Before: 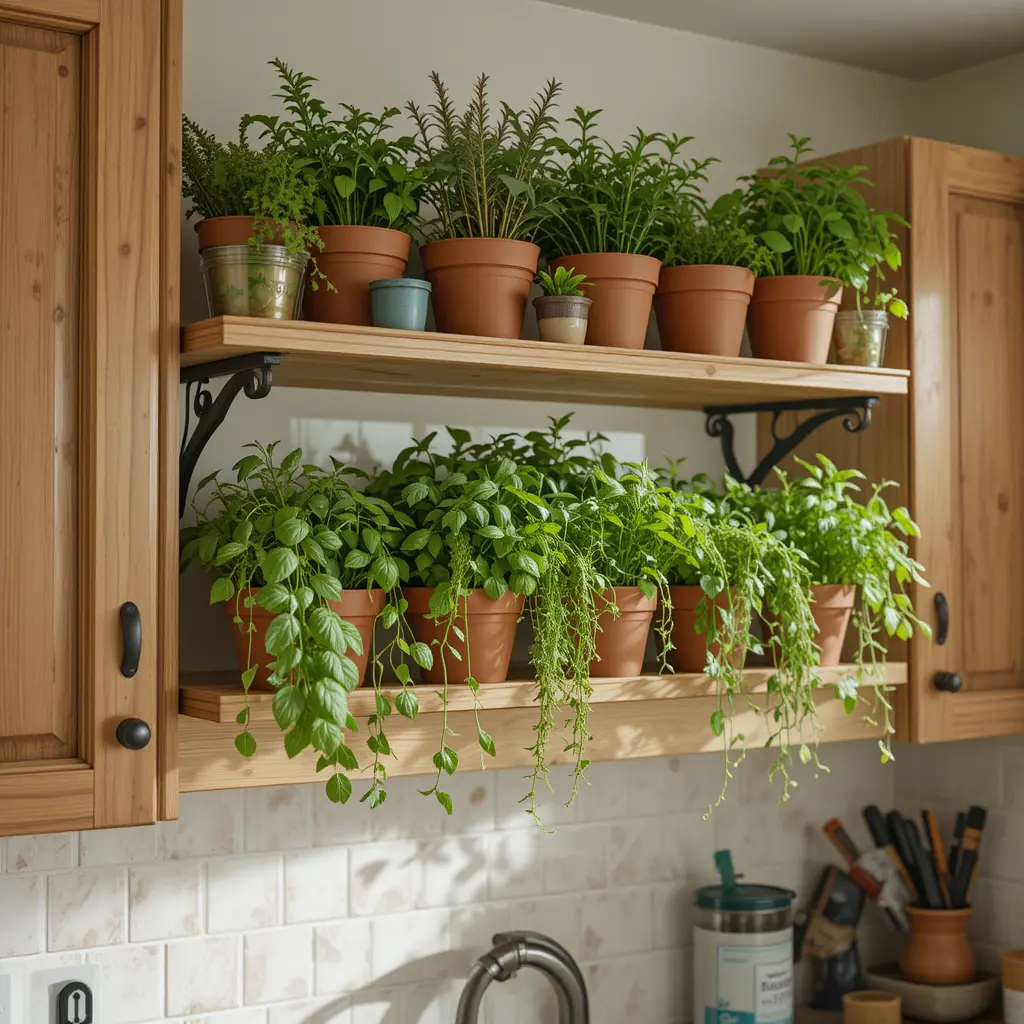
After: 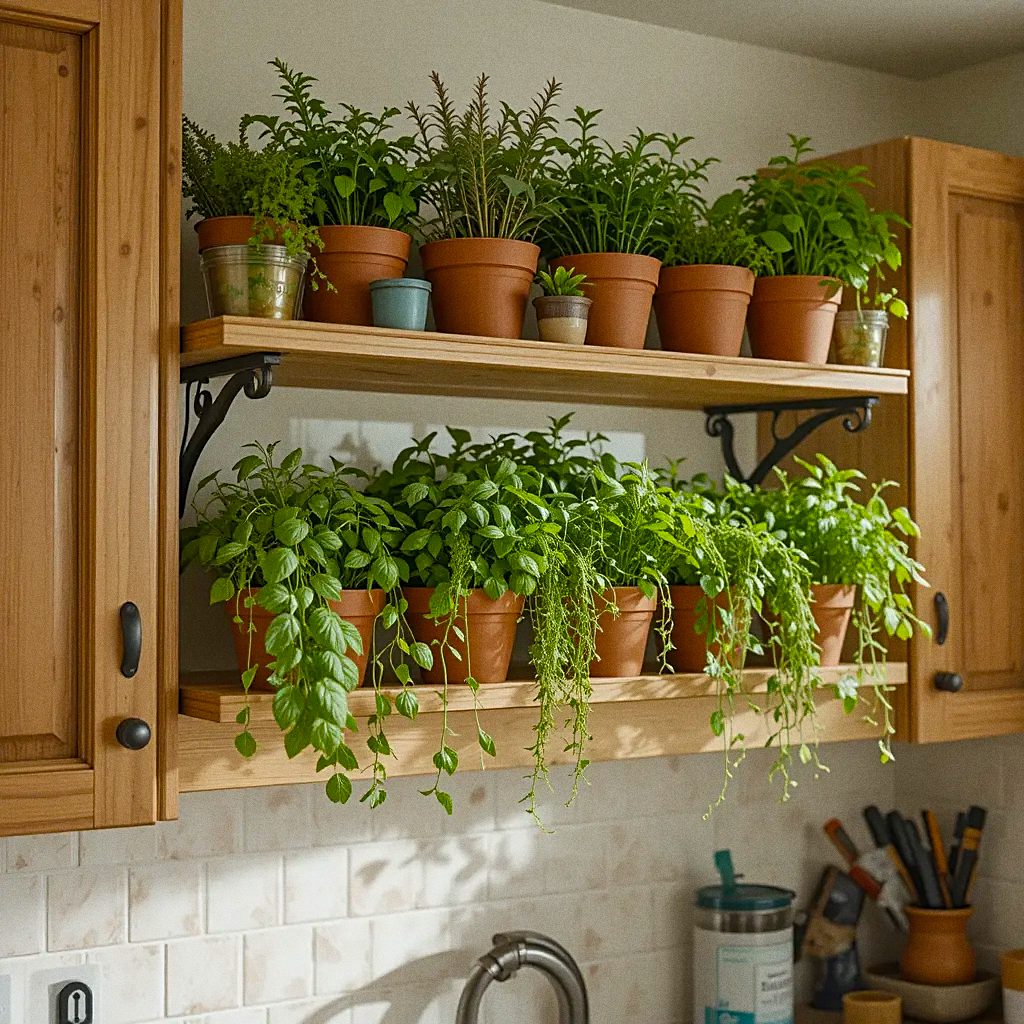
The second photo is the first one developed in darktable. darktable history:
color balance rgb: linear chroma grading › shadows -8%, linear chroma grading › global chroma 10%, perceptual saturation grading › global saturation 2%, perceptual saturation grading › highlights -2%, perceptual saturation grading › mid-tones 4%, perceptual saturation grading › shadows 8%, perceptual brilliance grading › global brilliance 2%, perceptual brilliance grading › highlights -4%, global vibrance 16%, saturation formula JzAzBz (2021)
sharpen: on, module defaults
grain: on, module defaults
